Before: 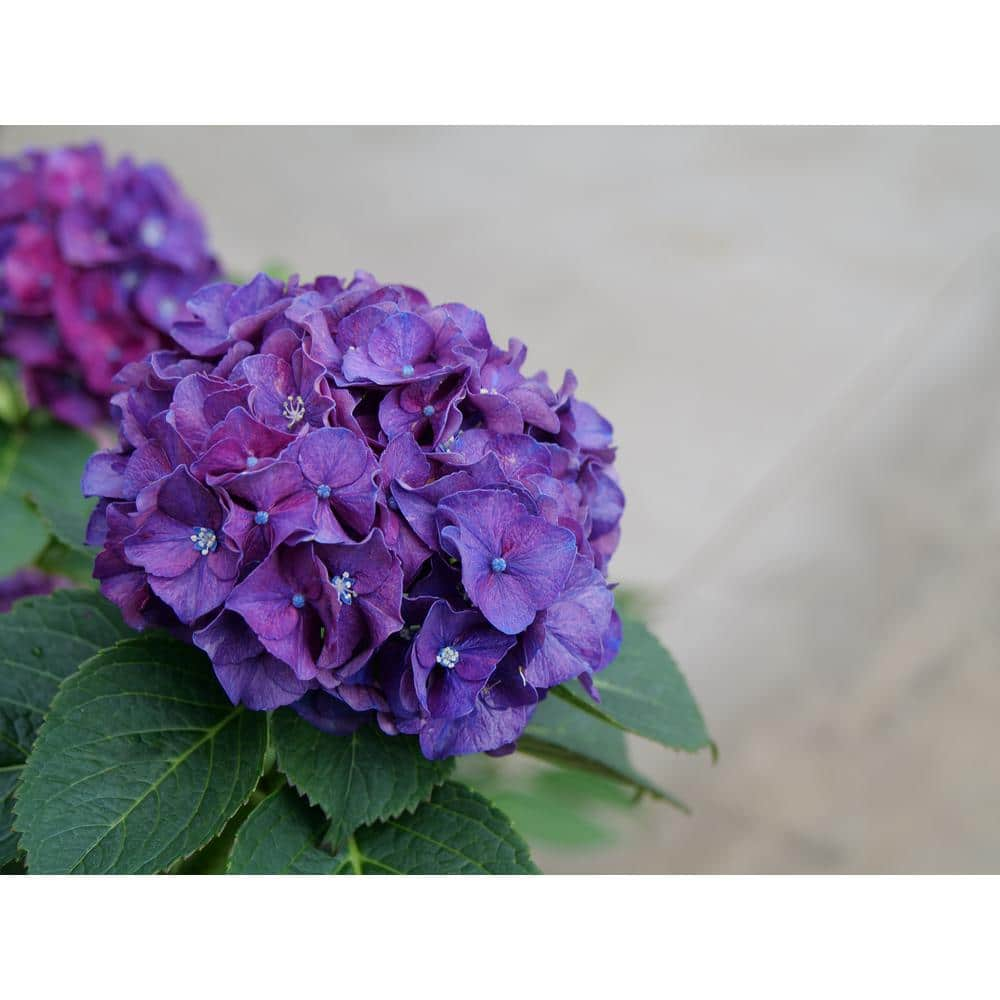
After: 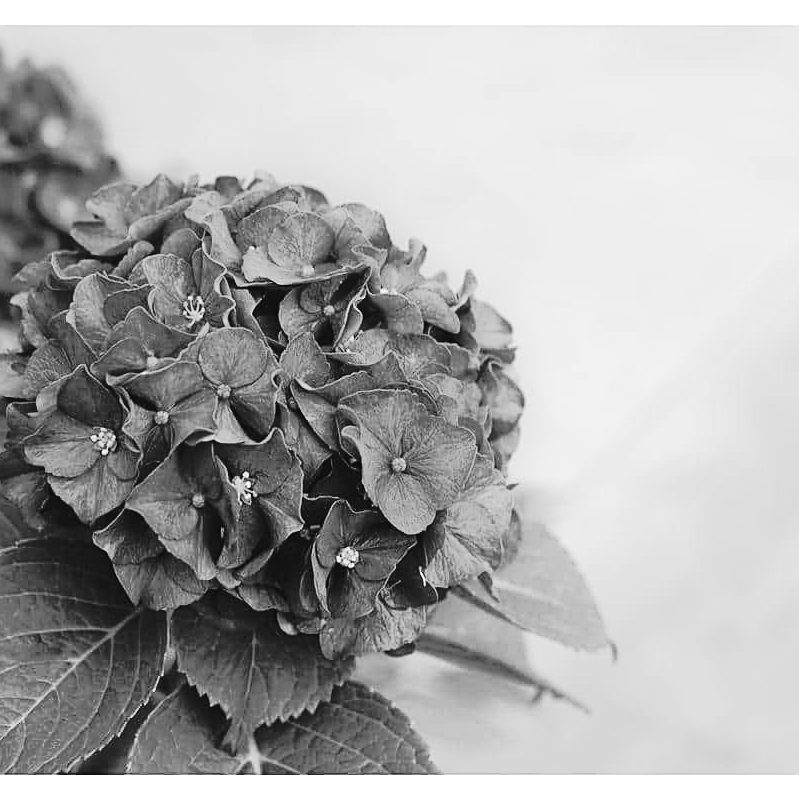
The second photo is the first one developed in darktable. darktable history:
tone curve: curves: ch0 [(0, 0.032) (0.094, 0.08) (0.265, 0.208) (0.41, 0.417) (0.498, 0.496) (0.638, 0.673) (0.819, 0.841) (0.96, 0.899)]; ch1 [(0, 0) (0.161, 0.092) (0.37, 0.302) (0.417, 0.434) (0.495, 0.498) (0.576, 0.589) (0.725, 0.765) (1, 1)]; ch2 [(0, 0) (0.352, 0.403) (0.45, 0.469) (0.521, 0.515) (0.59, 0.579) (1, 1)], color space Lab, independent channels, preserve colors none
white balance: emerald 1
monochrome: a -6.99, b 35.61, size 1.4
crop and rotate: left 10.071%, top 10.071%, right 10.02%, bottom 10.02%
sharpen: on, module defaults
color balance: lift [1.003, 0.993, 1.001, 1.007], gamma [1.018, 1.072, 0.959, 0.928], gain [0.974, 0.873, 1.031, 1.127]
exposure: exposure 1.25 EV, compensate exposure bias true, compensate highlight preservation false
